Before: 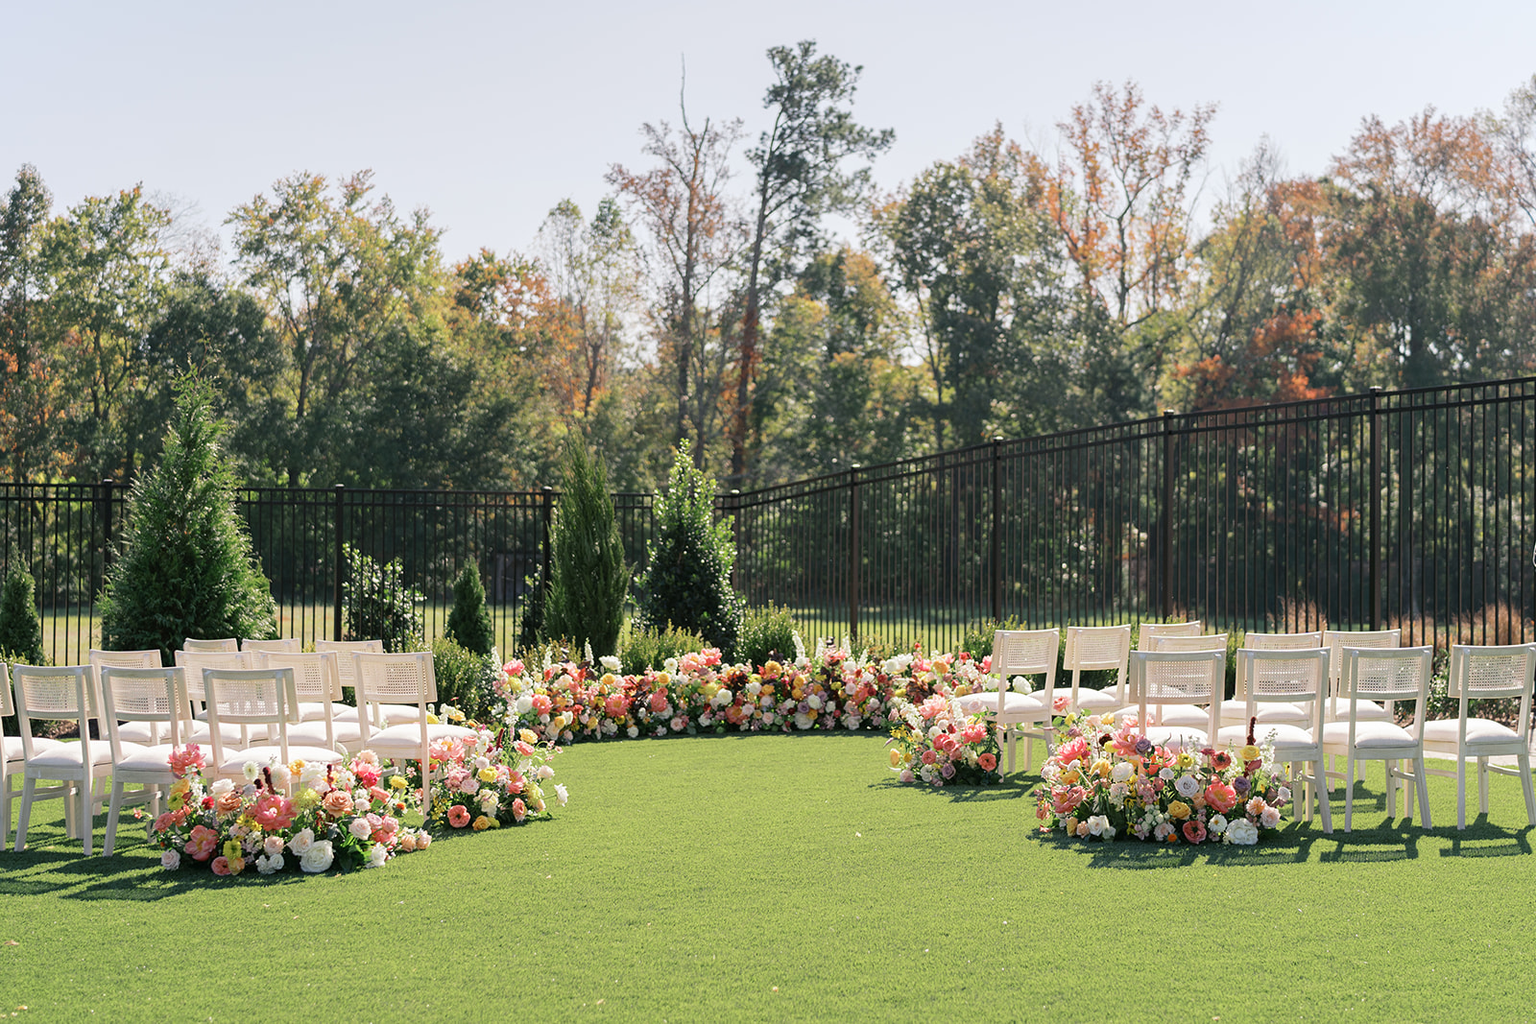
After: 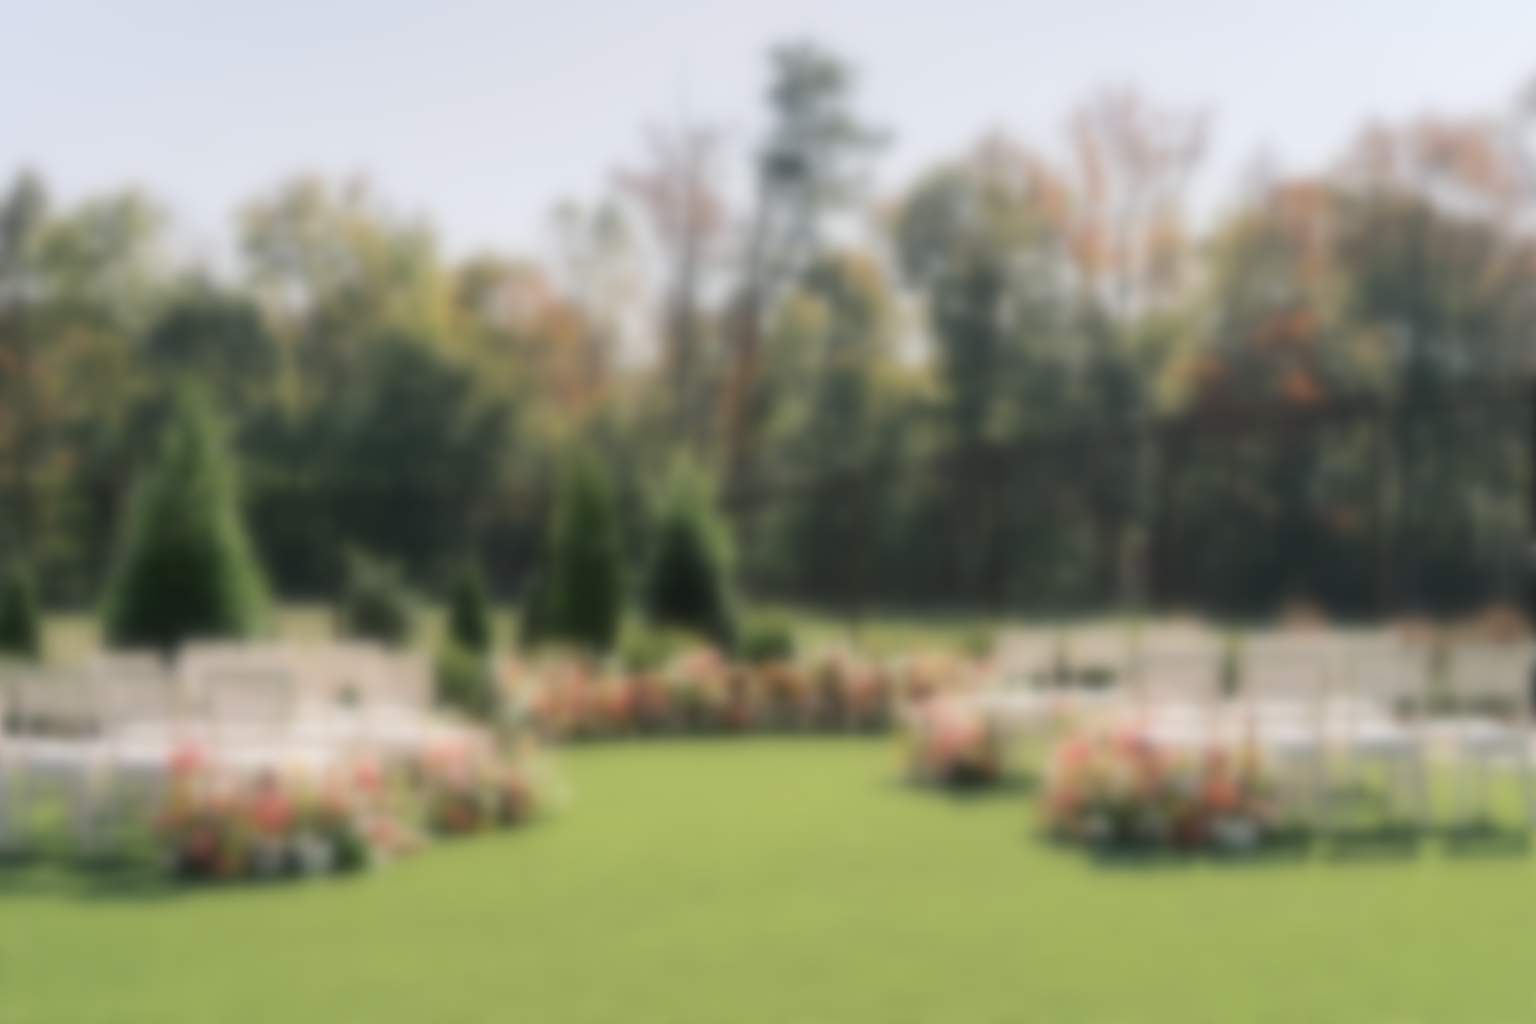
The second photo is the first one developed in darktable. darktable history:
color correction: saturation 0.99
lowpass: on, module defaults
